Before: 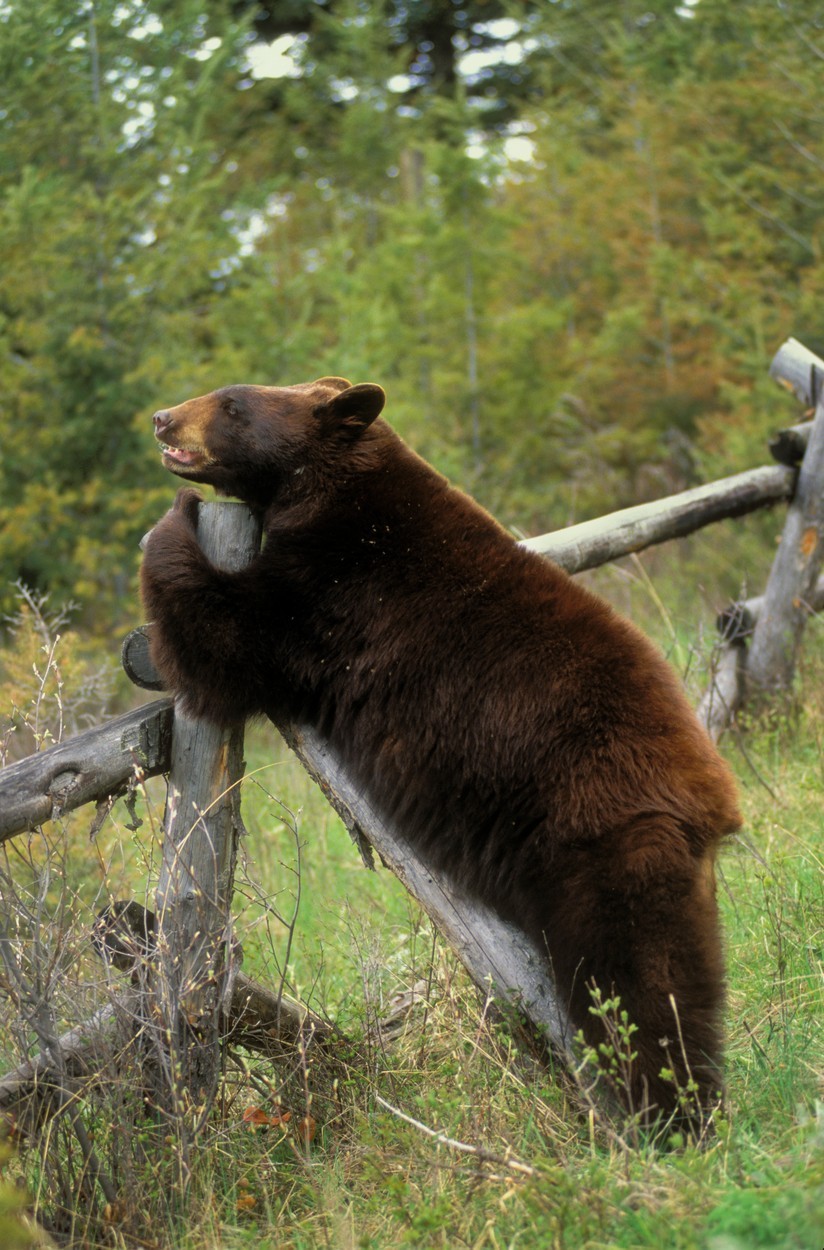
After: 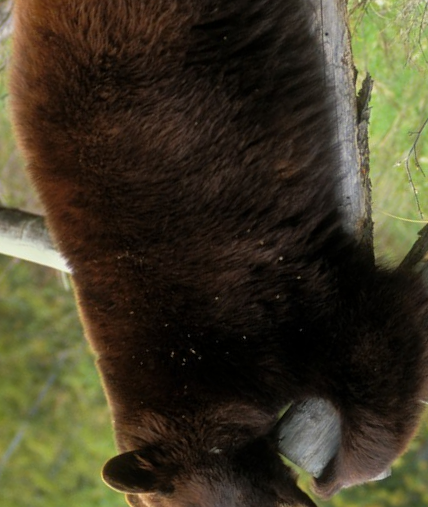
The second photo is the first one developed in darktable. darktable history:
crop and rotate: angle 147.41°, left 9.111%, top 15.571%, right 4.555%, bottom 17.029%
